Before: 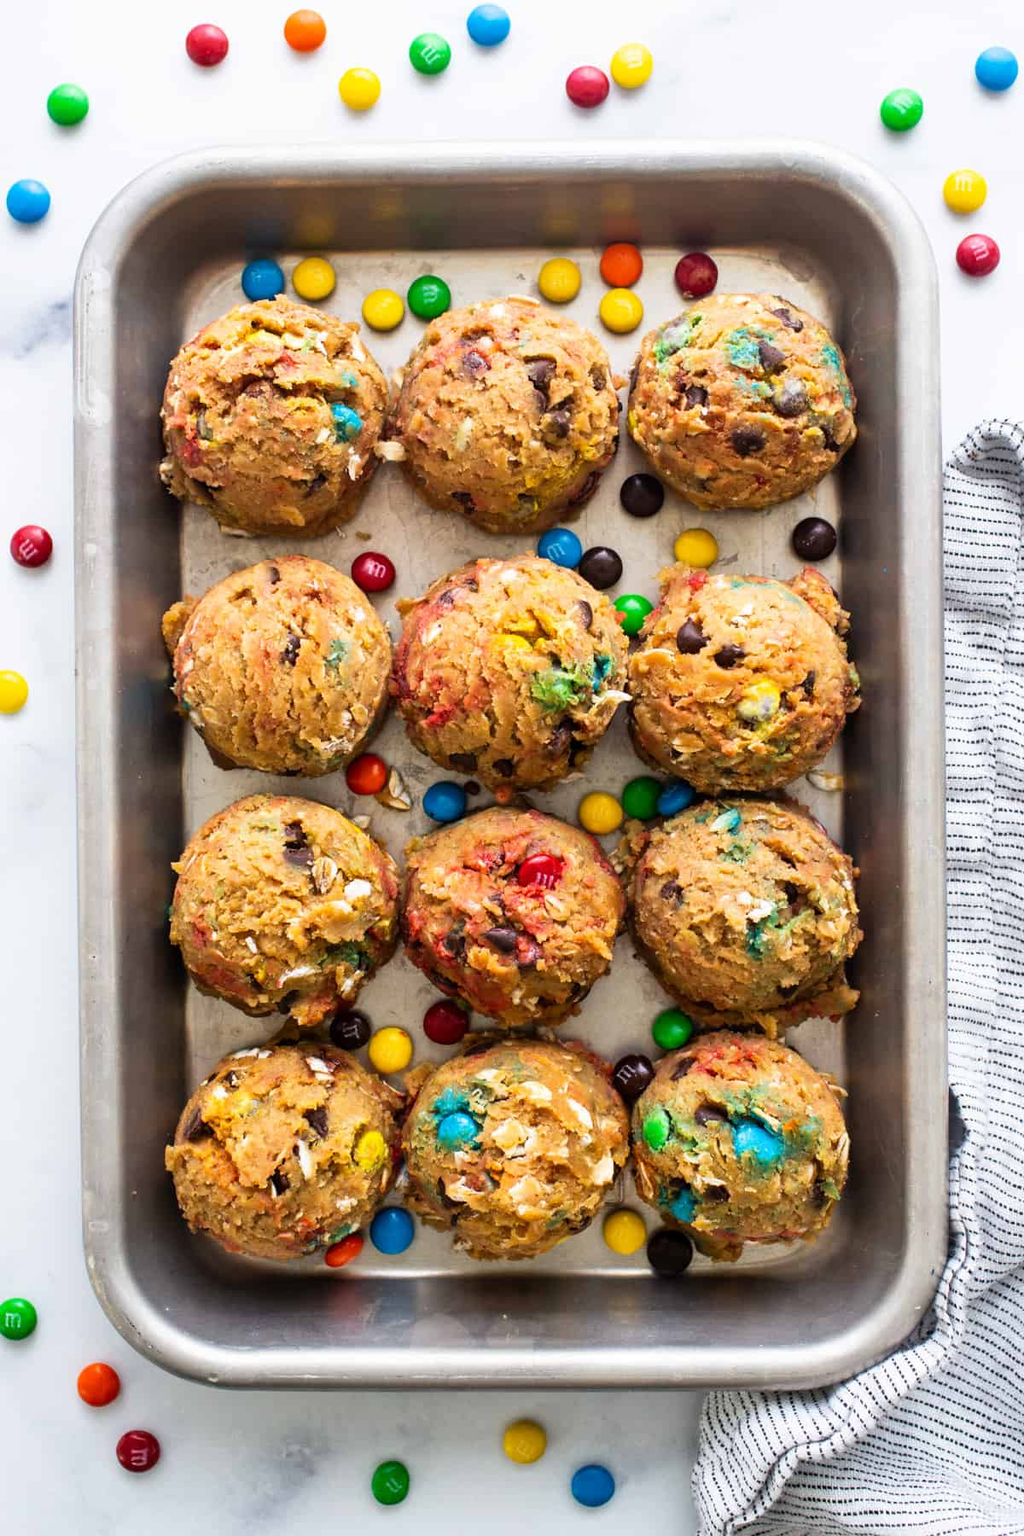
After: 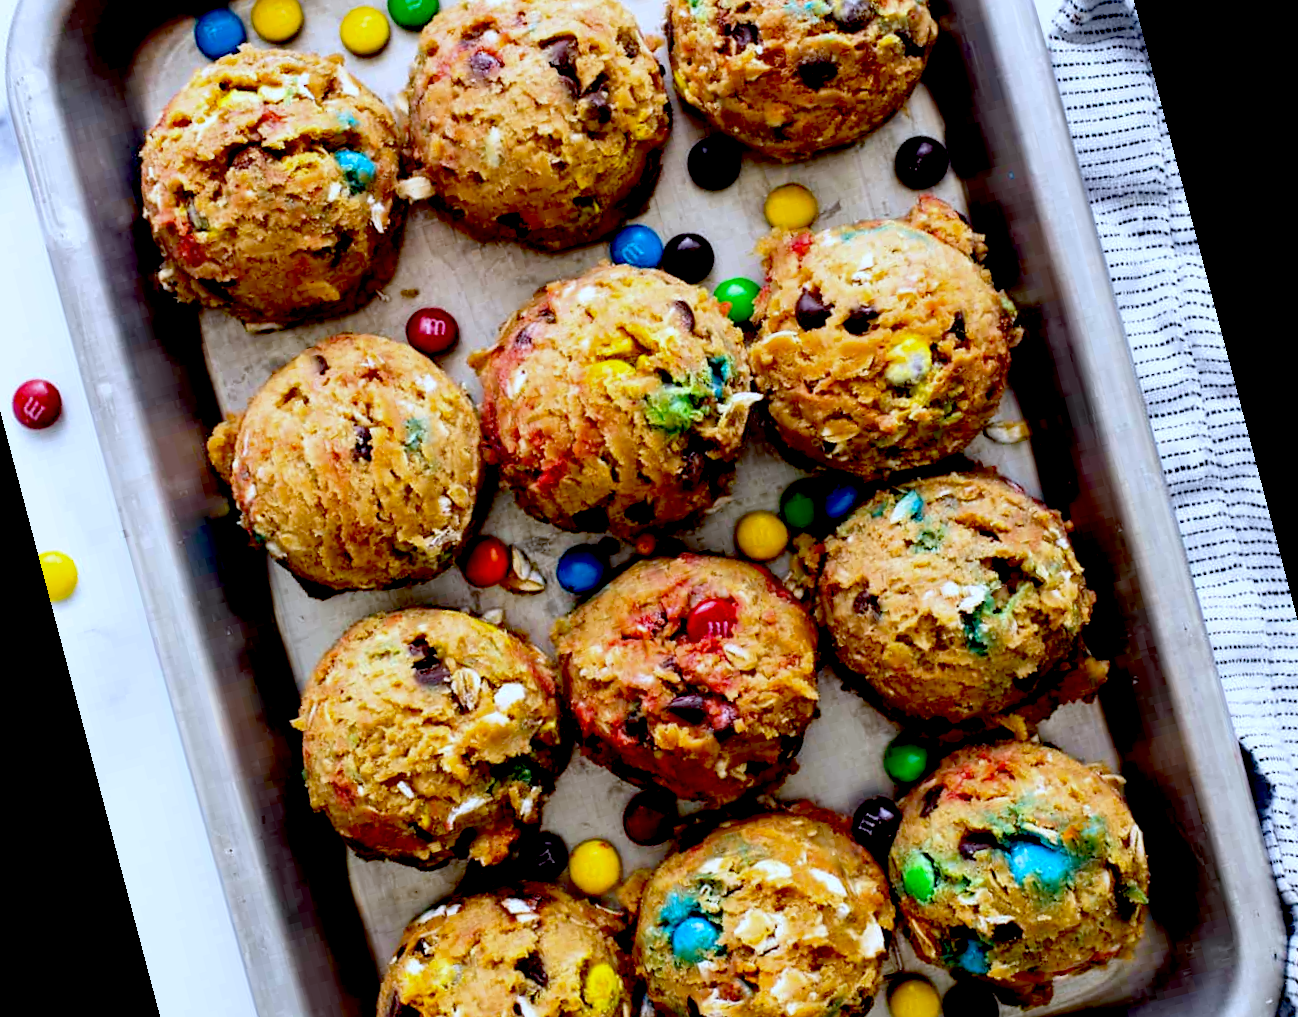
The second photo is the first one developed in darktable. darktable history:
crop and rotate: left 0.126%
exposure: black level correction 0.056, compensate highlight preservation false
white balance: red 0.926, green 1.003, blue 1.133
rotate and perspective: rotation -14.8°, crop left 0.1, crop right 0.903, crop top 0.25, crop bottom 0.748
